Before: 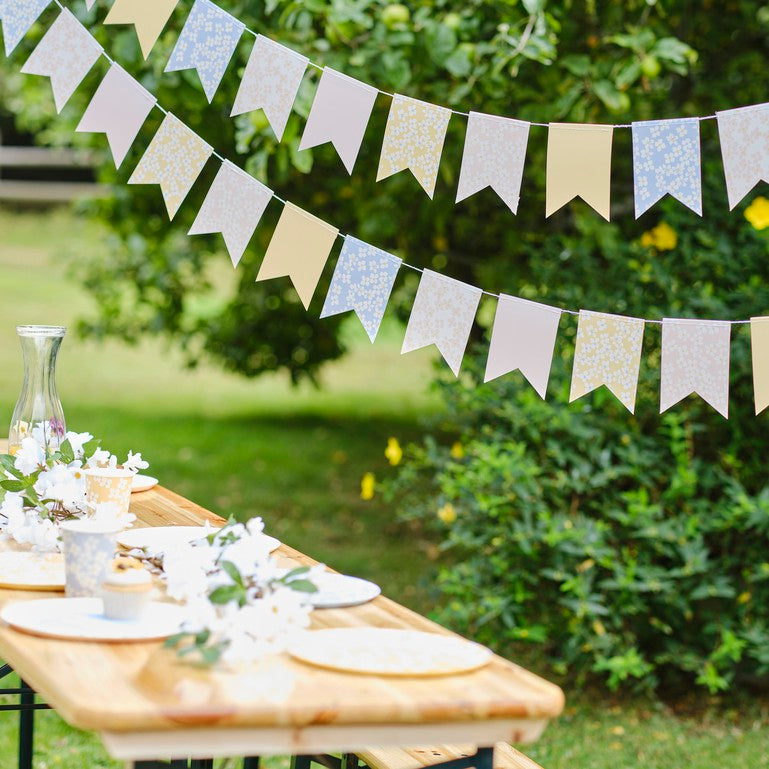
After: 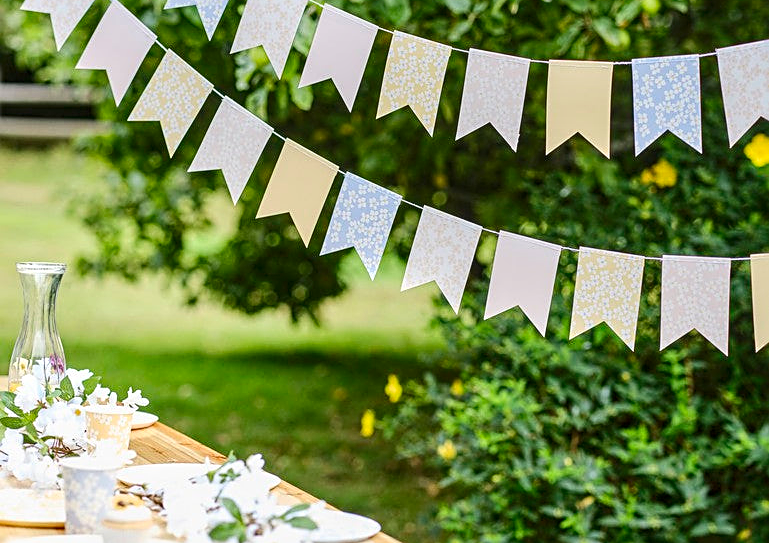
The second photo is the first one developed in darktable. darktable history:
local contrast: on, module defaults
crop and rotate: top 8.293%, bottom 20.996%
sharpen: on, module defaults
contrast brightness saturation: contrast 0.15, brightness -0.01, saturation 0.1
